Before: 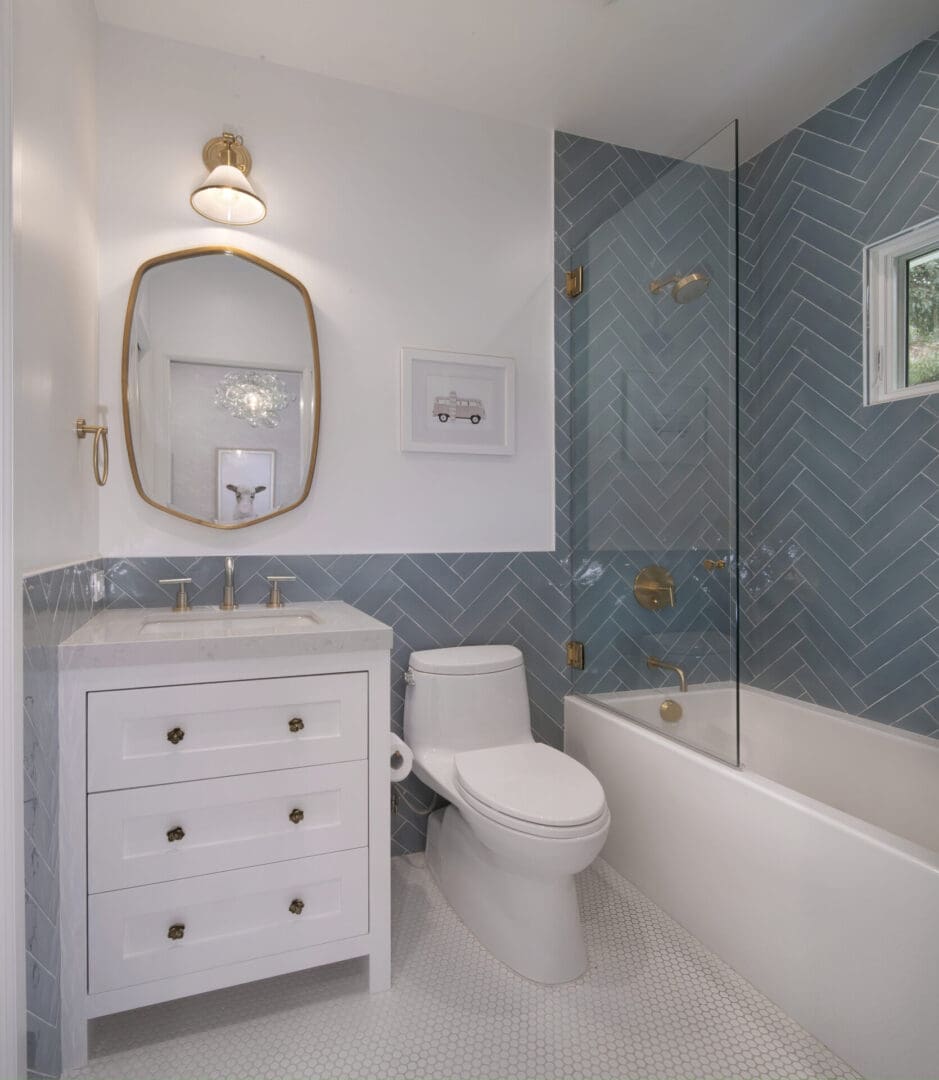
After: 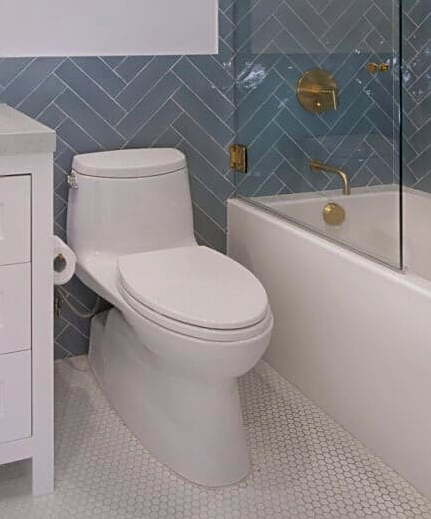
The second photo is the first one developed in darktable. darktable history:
crop: left 35.893%, top 46.056%, right 18.124%, bottom 5.815%
sharpen: on, module defaults
contrast brightness saturation: brightness -0.016, saturation 0.342
